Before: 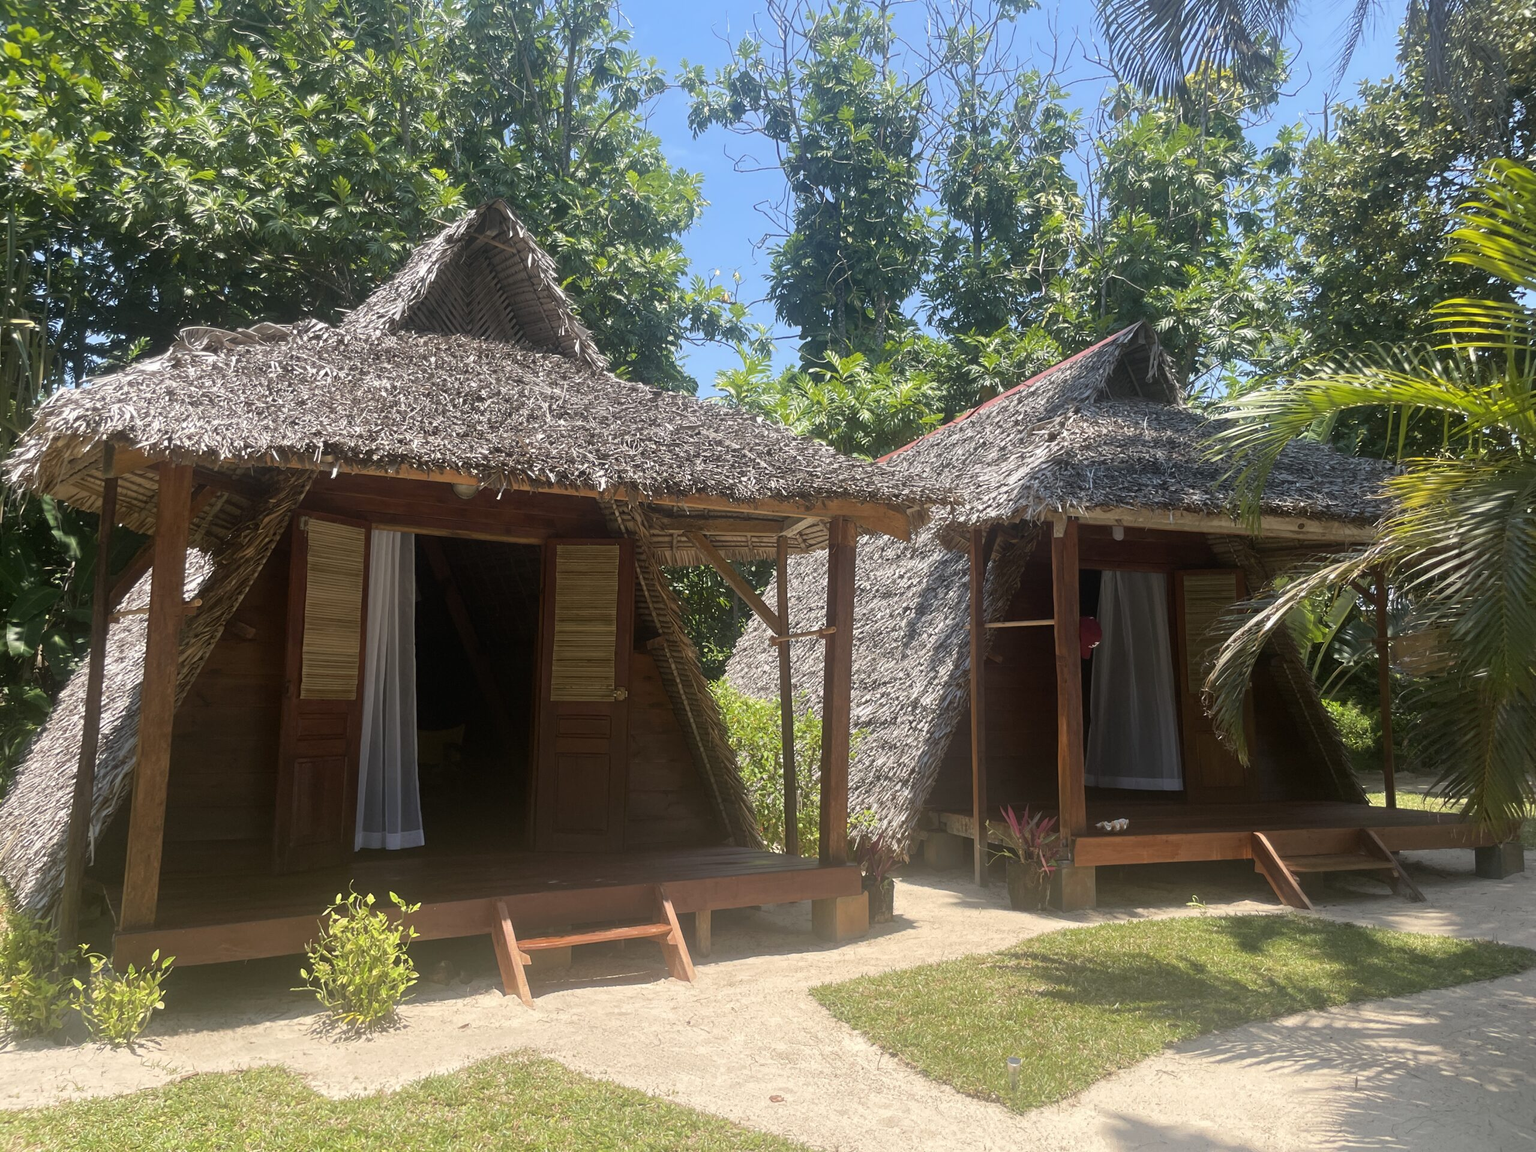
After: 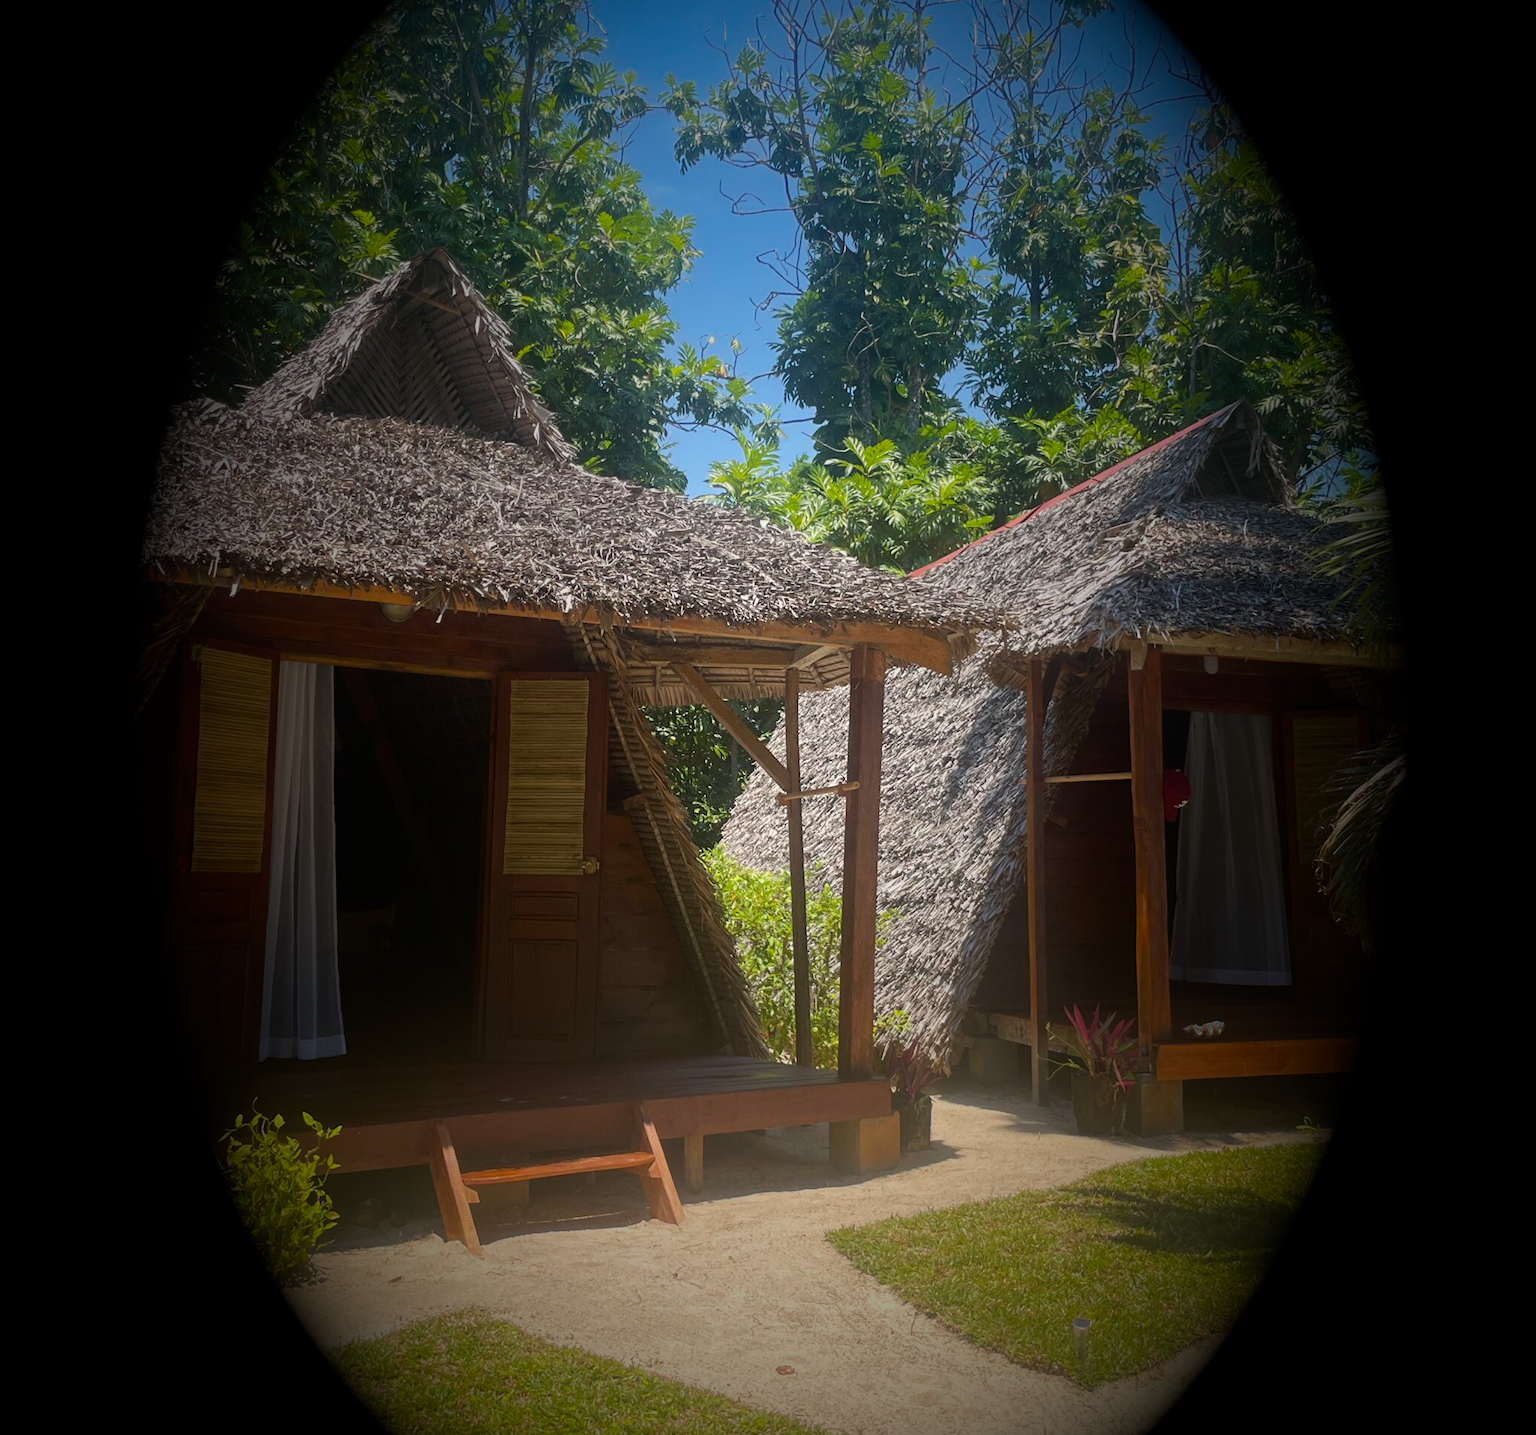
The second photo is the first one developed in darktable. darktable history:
vignetting: fall-off start 15.9%, fall-off radius 100%, brightness -1, saturation 0.5, width/height ratio 0.719
crop and rotate: left 9.597%, right 10.195%
